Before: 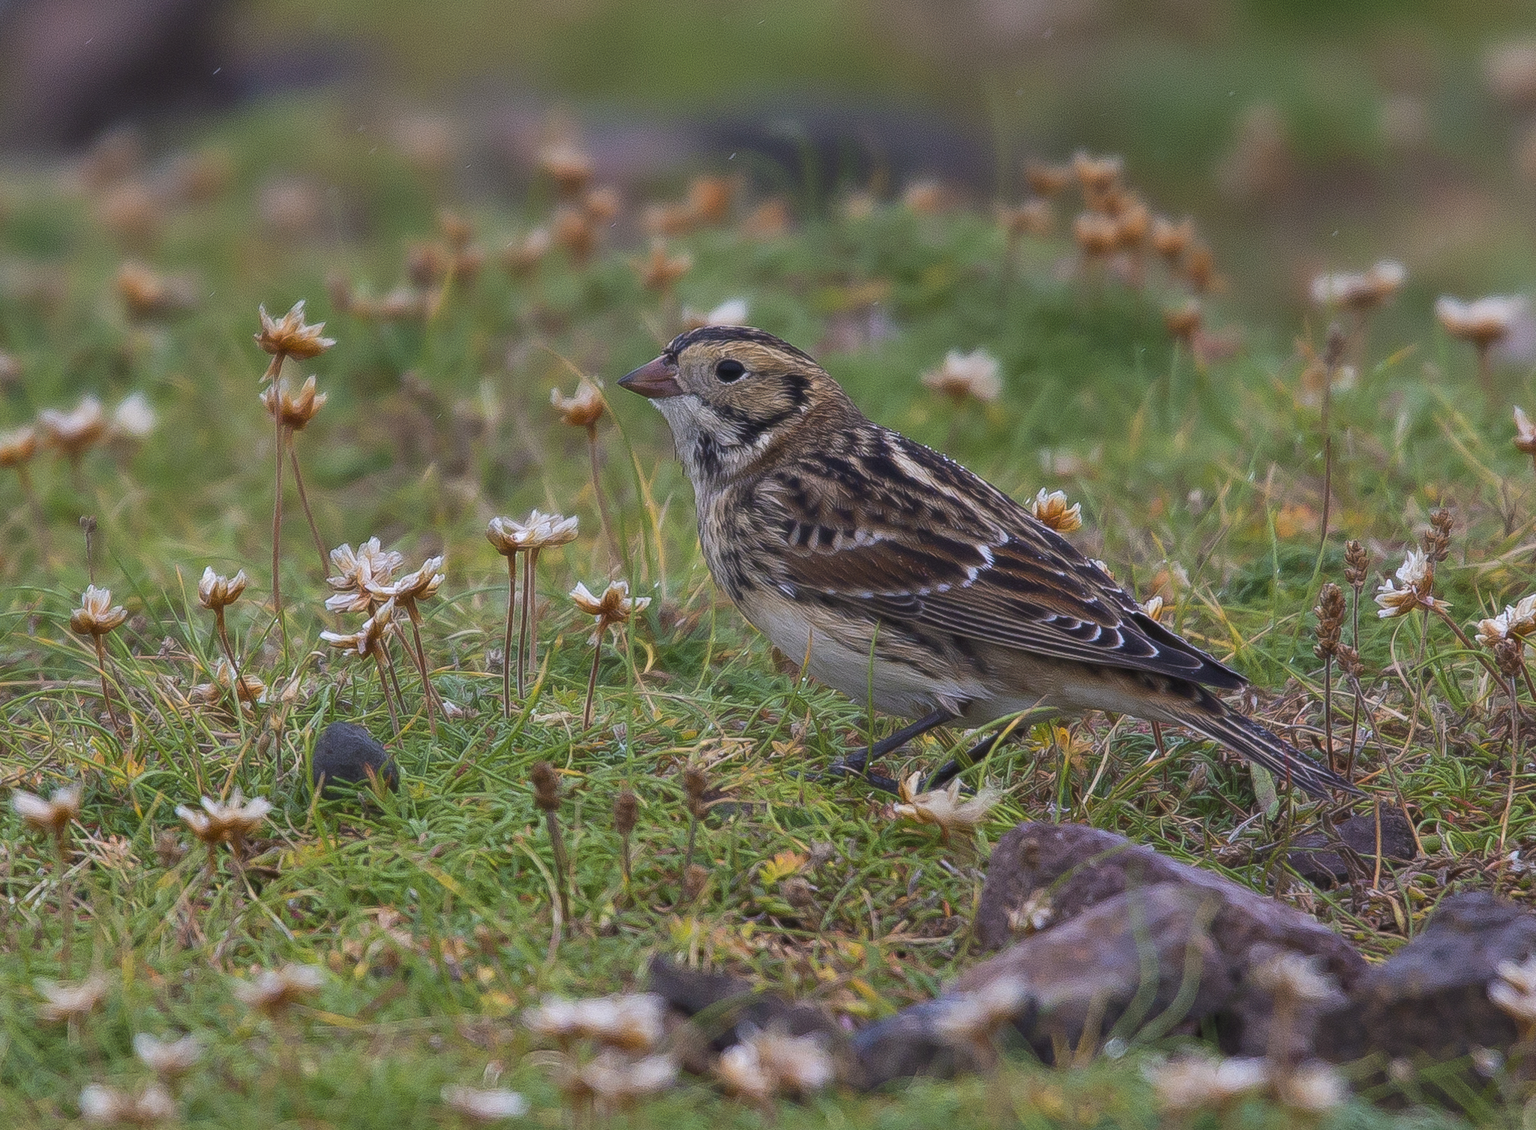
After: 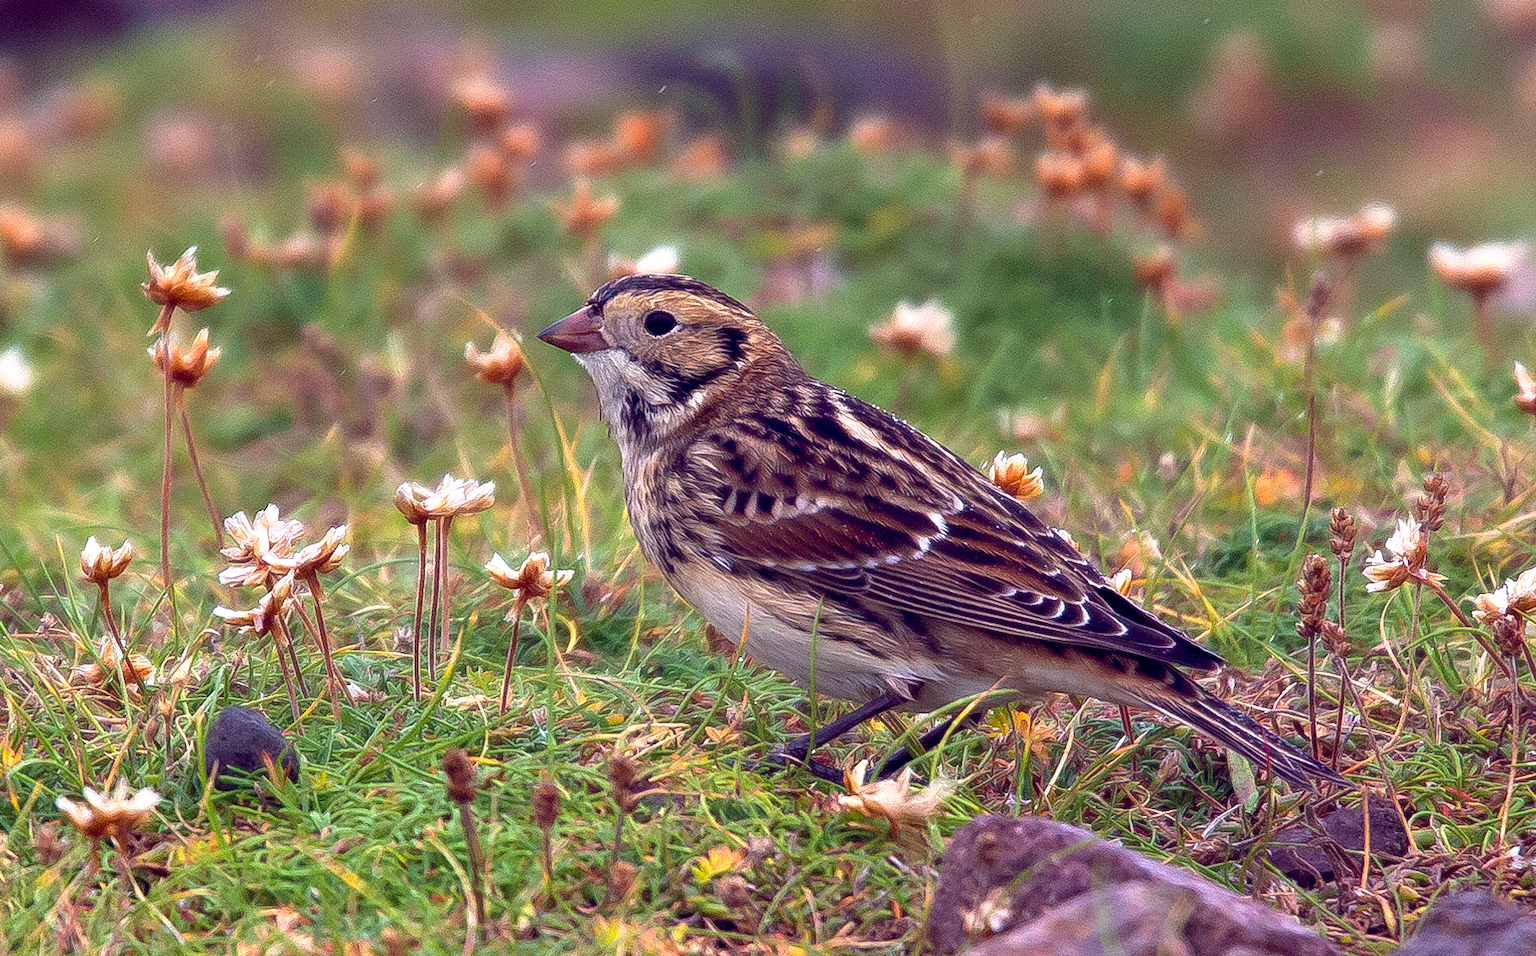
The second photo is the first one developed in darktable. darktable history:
base curve: curves: ch0 [(0.017, 0) (0.425, 0.441) (0.844, 0.933) (1, 1)], preserve colors none
exposure: exposure 0.507 EV, compensate highlight preservation false
color balance: lift [1.001, 0.997, 0.99, 1.01], gamma [1.007, 1, 0.975, 1.025], gain [1, 1.065, 1.052, 0.935], contrast 13.25%
crop: left 8.155%, top 6.611%, bottom 15.385%
